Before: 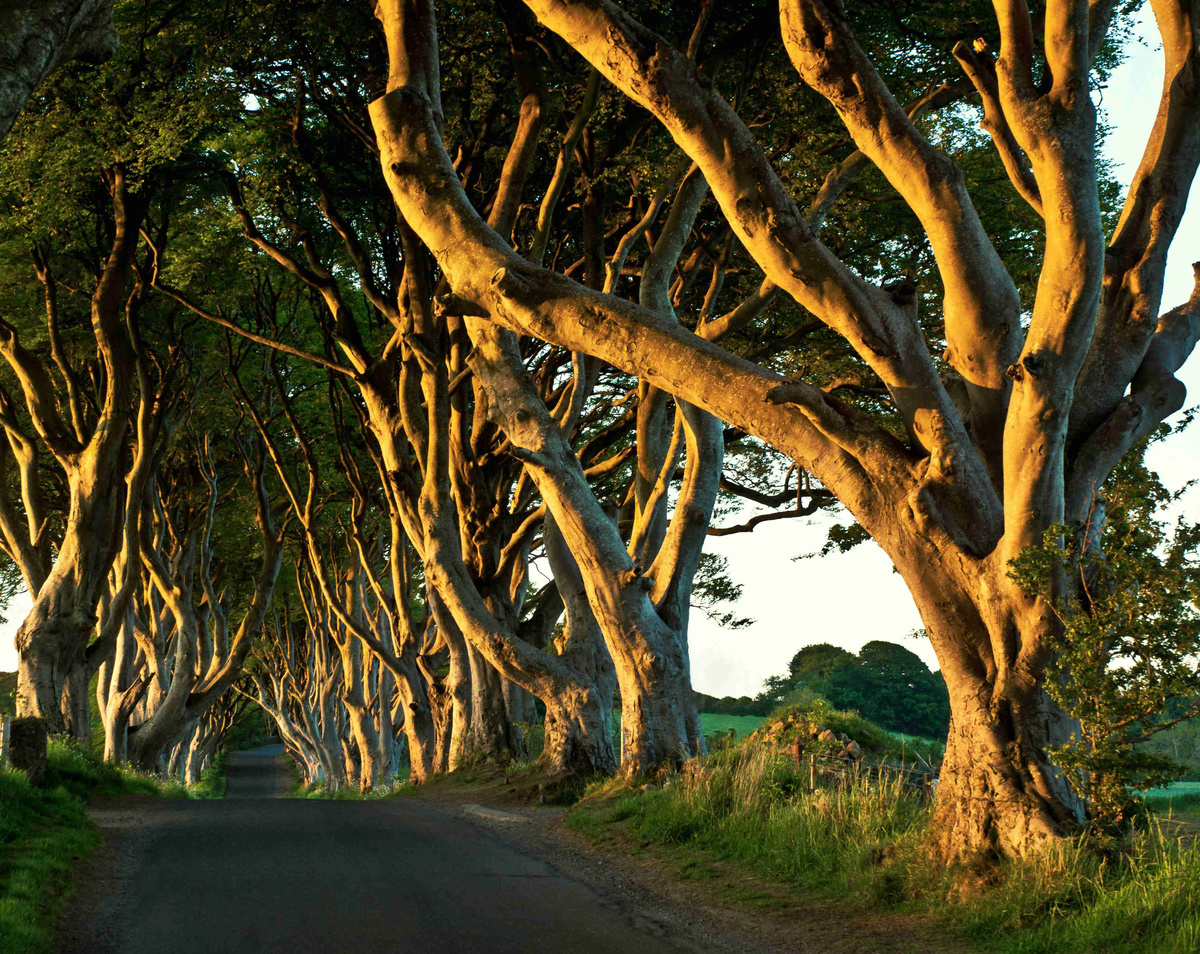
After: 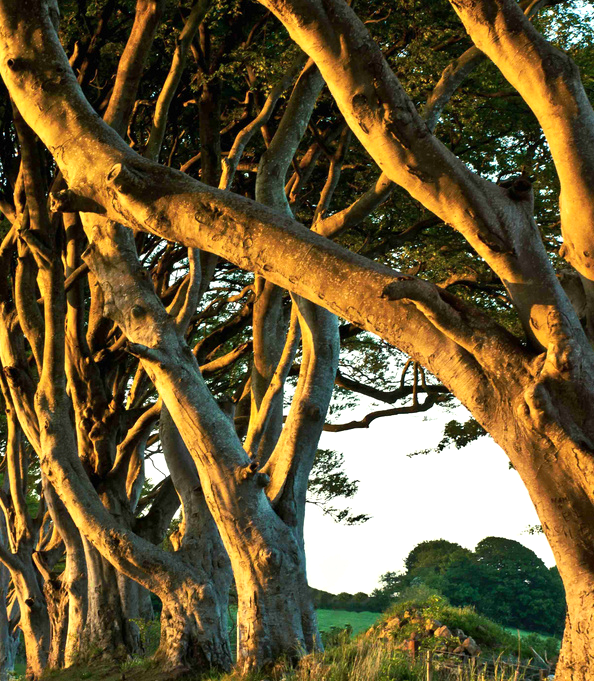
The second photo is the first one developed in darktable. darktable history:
exposure: exposure 0.236 EV, compensate highlight preservation false
crop: left 32.075%, top 10.976%, right 18.355%, bottom 17.596%
